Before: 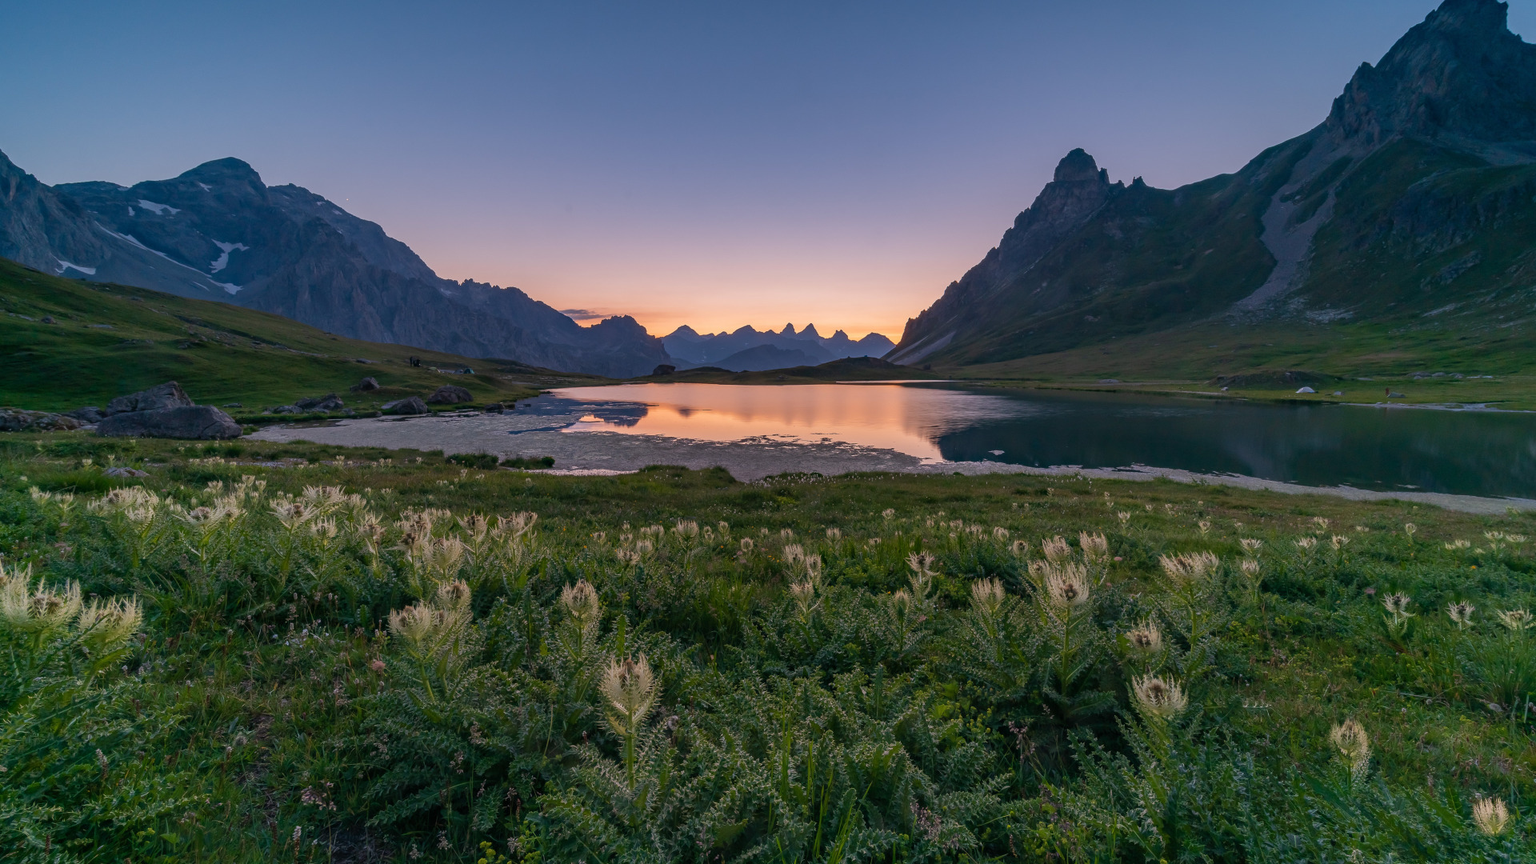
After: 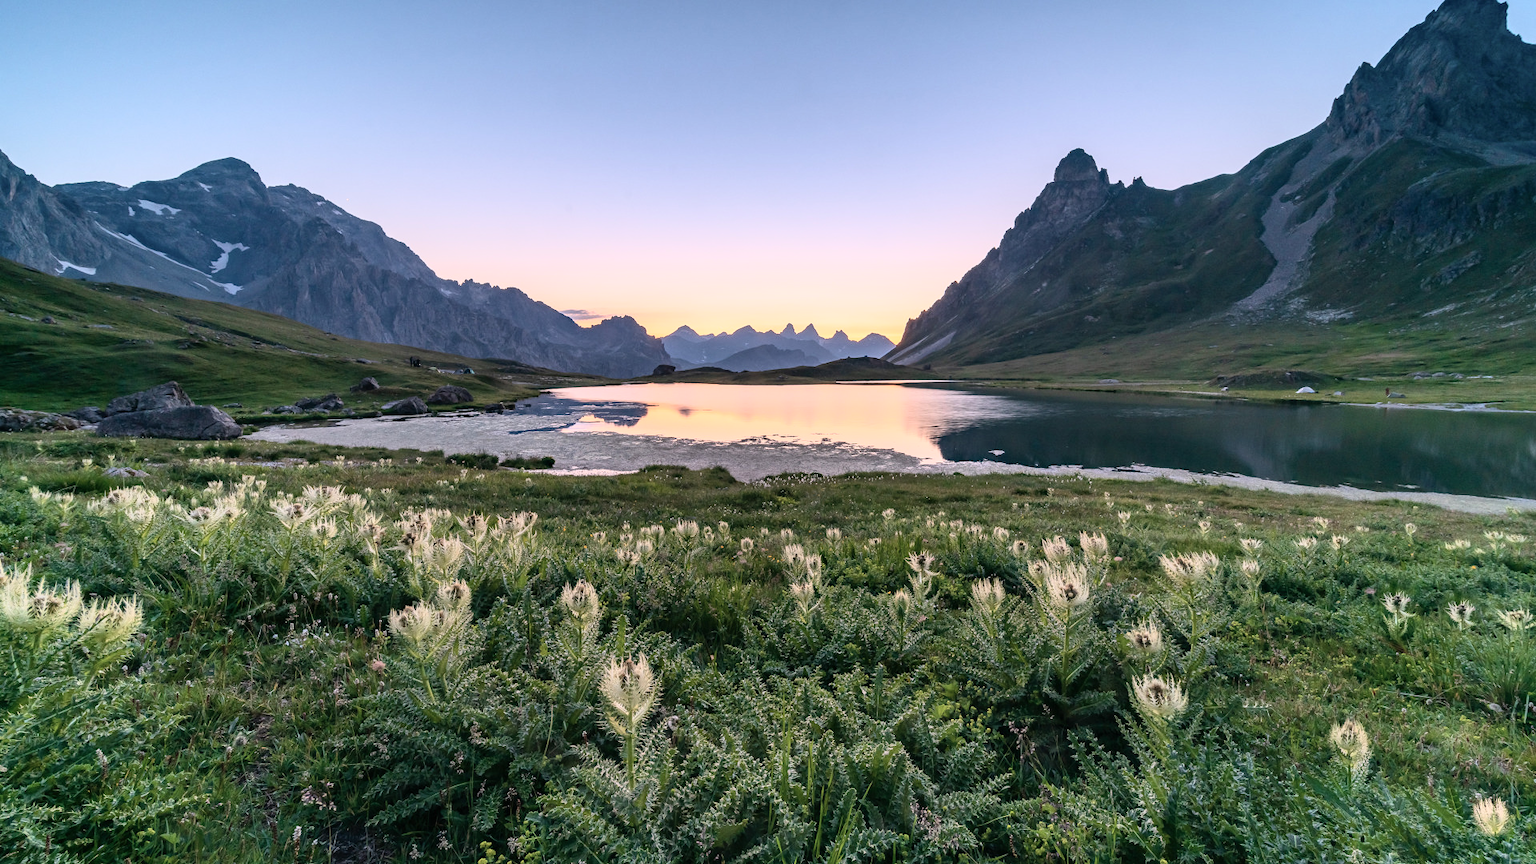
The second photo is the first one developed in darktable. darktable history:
tone curve: curves: ch0 [(0, 0) (0.003, 0.003) (0.011, 0.012) (0.025, 0.027) (0.044, 0.048) (0.069, 0.074) (0.1, 0.117) (0.136, 0.177) (0.177, 0.246) (0.224, 0.324) (0.277, 0.422) (0.335, 0.531) (0.399, 0.633) (0.468, 0.733) (0.543, 0.824) (0.623, 0.895) (0.709, 0.938) (0.801, 0.961) (0.898, 0.98) (1, 1)], color space Lab, independent channels, preserve colors none
